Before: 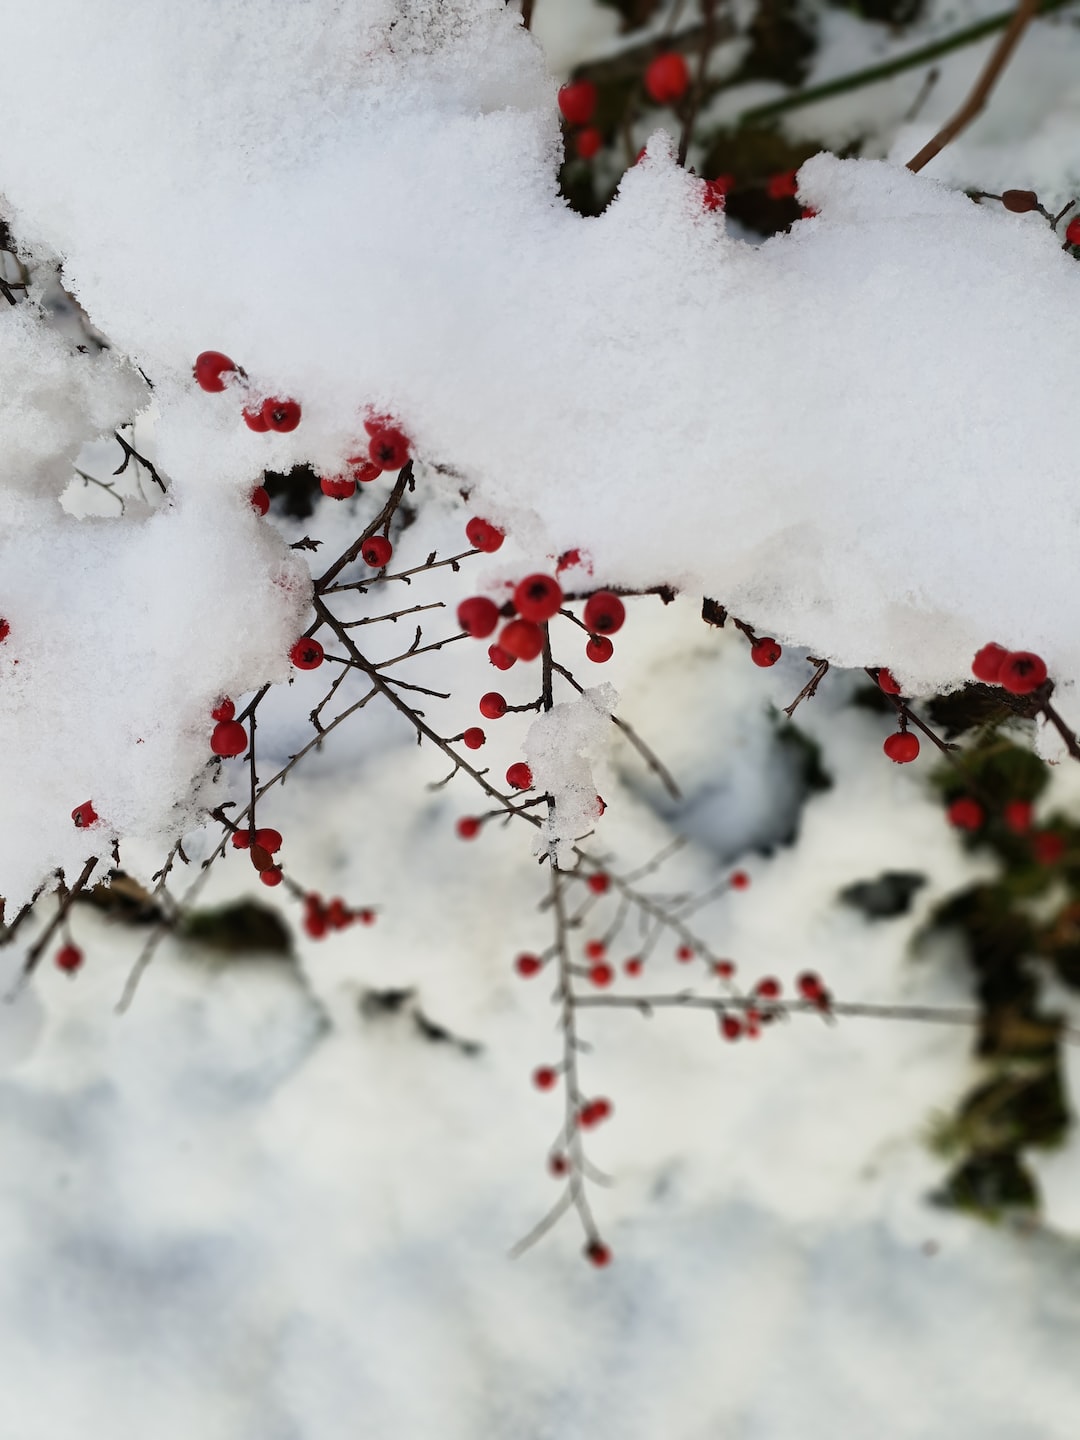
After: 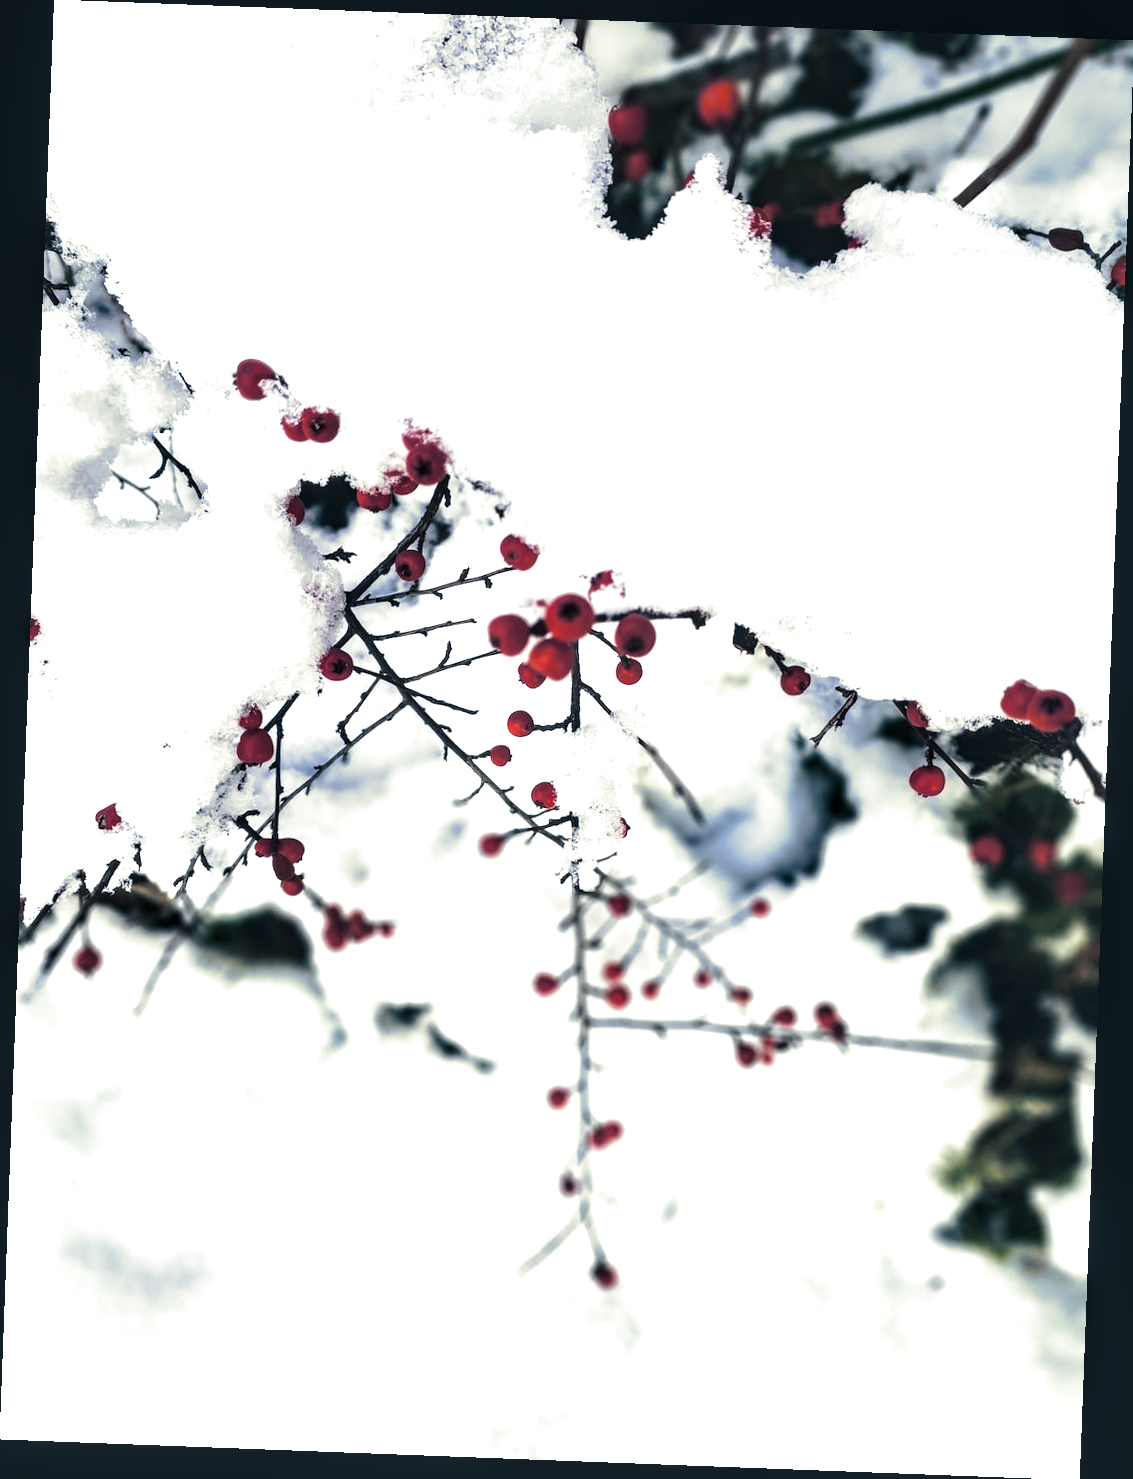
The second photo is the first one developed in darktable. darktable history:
white balance: red 0.931, blue 1.11
rotate and perspective: rotation 2.17°, automatic cropping off
split-toning: shadows › hue 216°, shadows › saturation 1, highlights › hue 57.6°, balance -33.4
exposure: black level correction 0.001, exposure 0.5 EV, compensate exposure bias true, compensate highlight preservation false
local contrast: on, module defaults
tone equalizer: -8 EV -0.75 EV, -7 EV -0.7 EV, -6 EV -0.6 EV, -5 EV -0.4 EV, -3 EV 0.4 EV, -2 EV 0.6 EV, -1 EV 0.7 EV, +0 EV 0.75 EV, edges refinement/feathering 500, mask exposure compensation -1.57 EV, preserve details no
